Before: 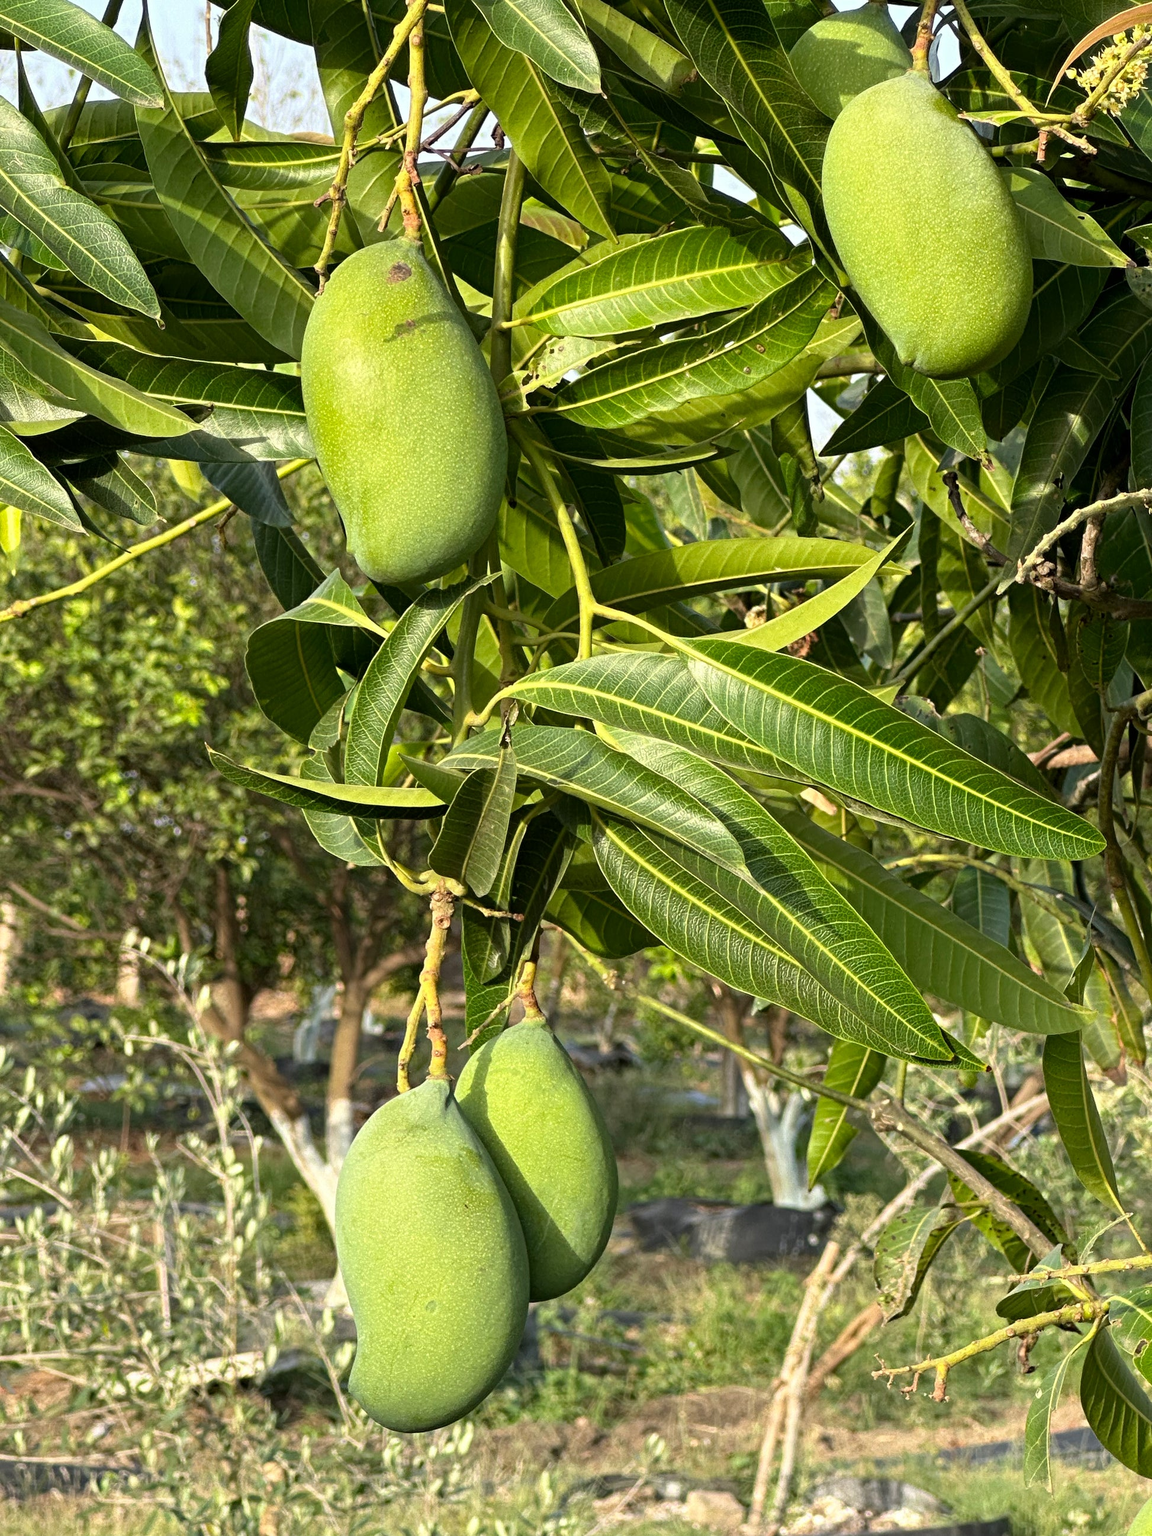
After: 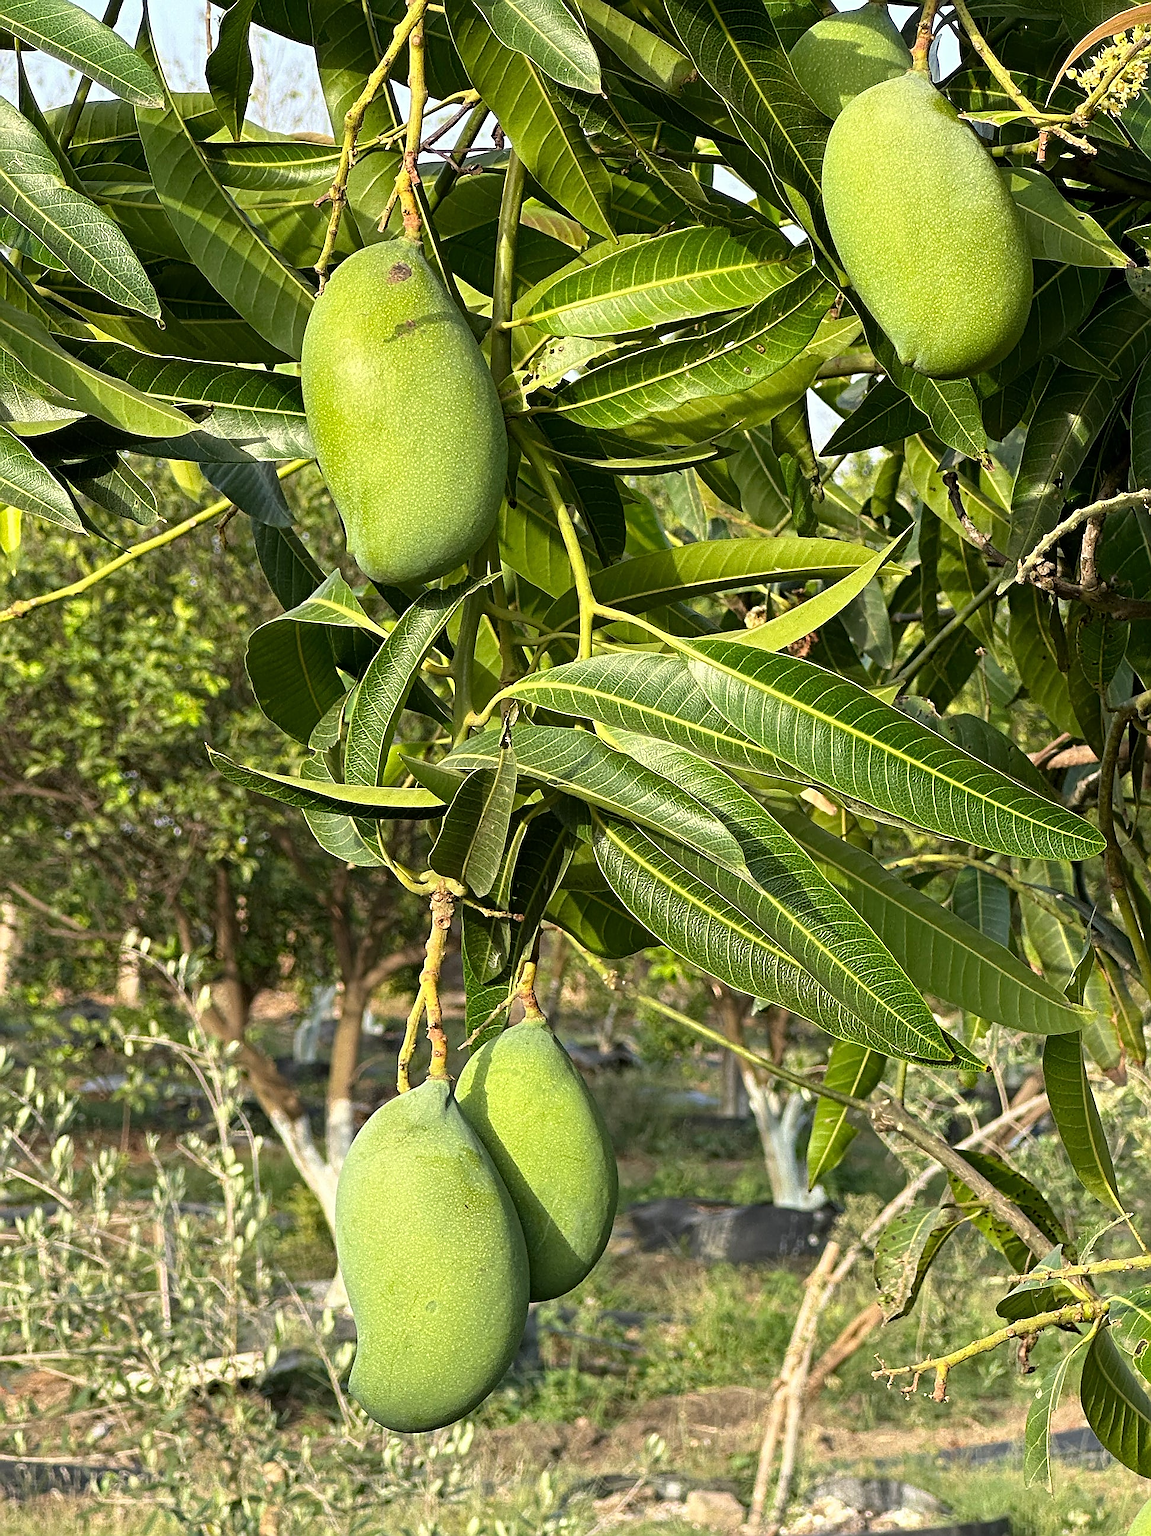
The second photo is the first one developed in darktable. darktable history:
sharpen: radius 1.413, amount 1.25, threshold 0.669
